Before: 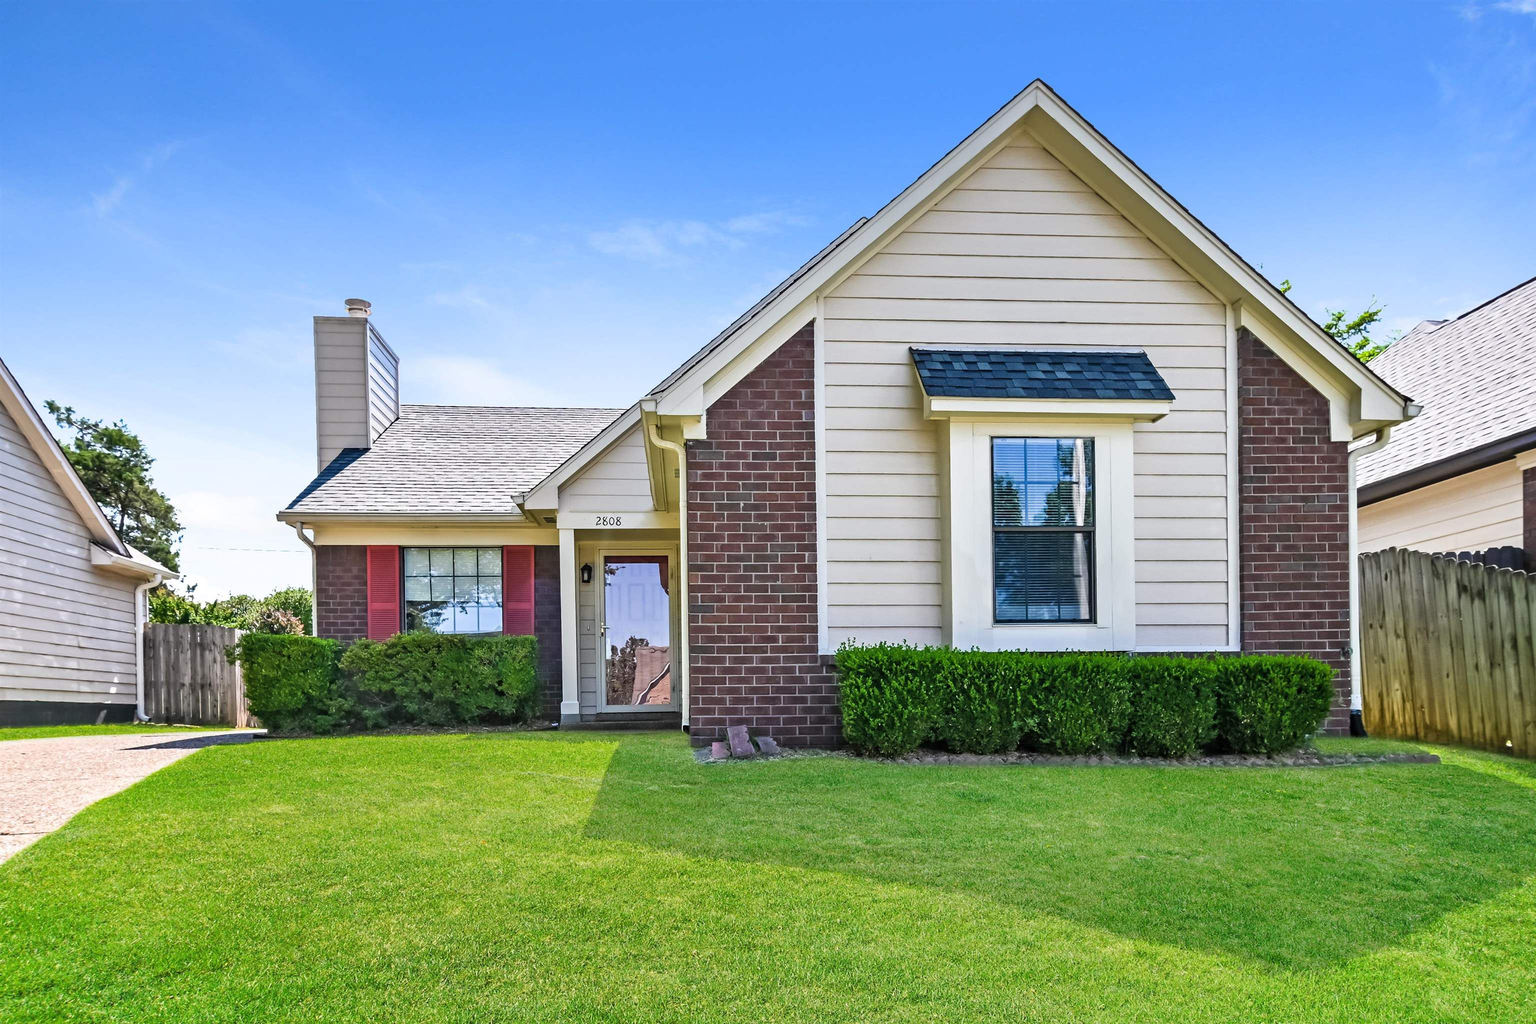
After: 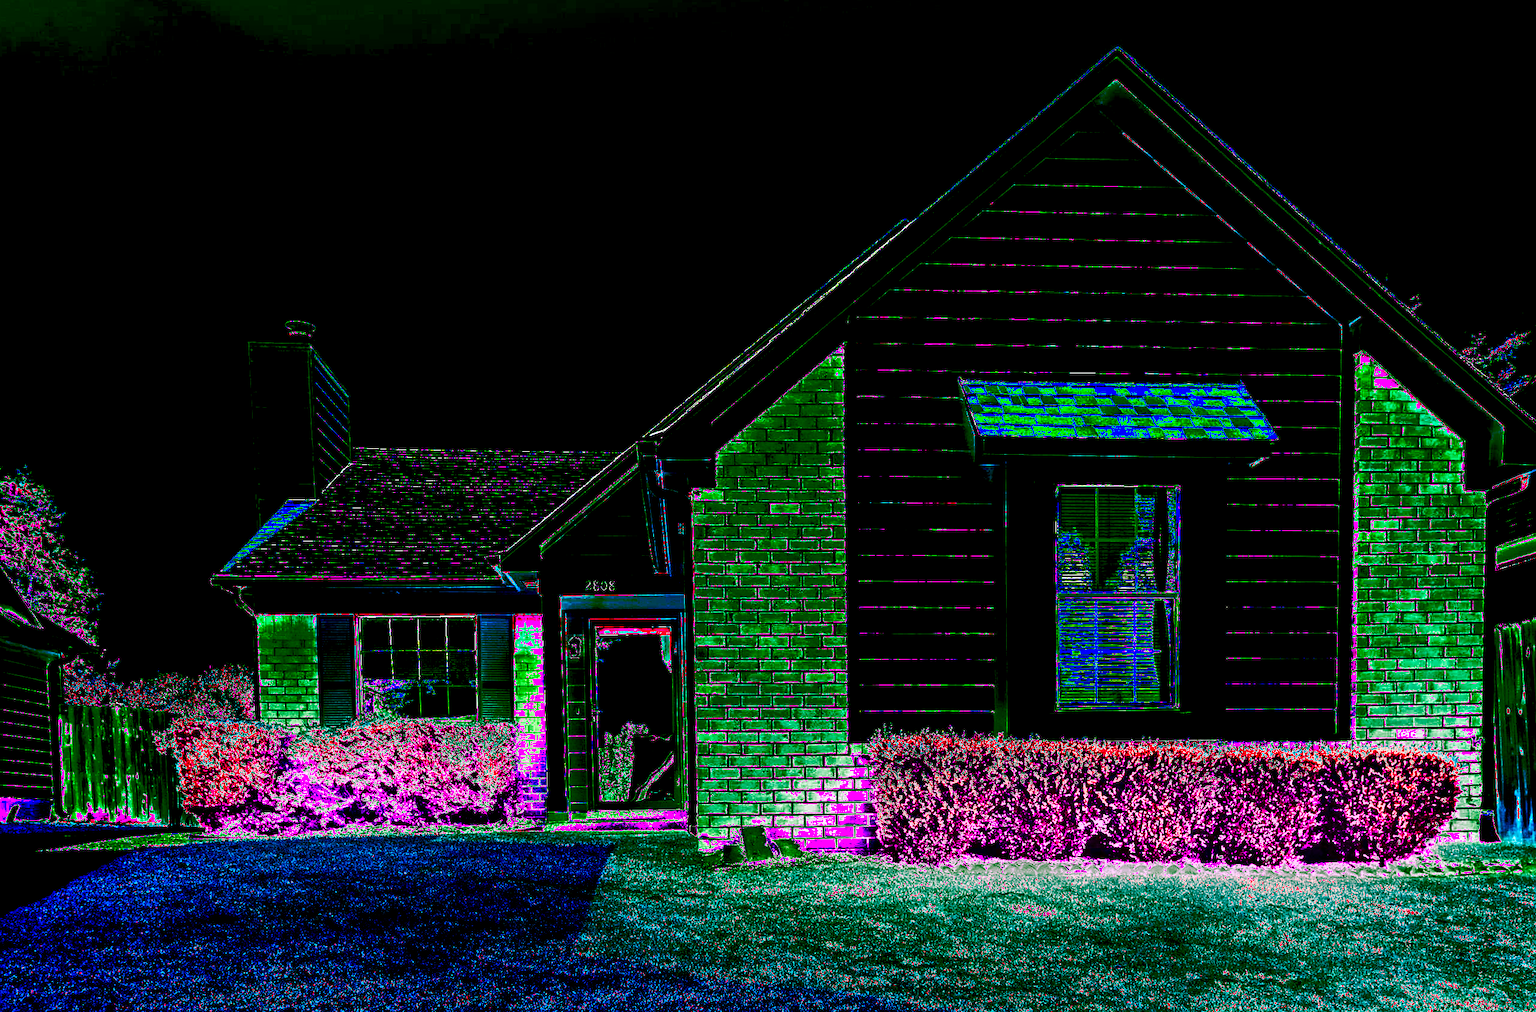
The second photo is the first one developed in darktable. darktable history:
shadows and highlights: shadows 43.71, white point adjustment -1.46, soften with gaussian
sharpen: on, module defaults
crop and rotate: left 7.196%, top 4.574%, right 10.605%, bottom 13.178%
velvia: strength 27%
rotate and perspective: lens shift (vertical) 0.048, lens shift (horizontal) -0.024, automatic cropping off
white balance: red 8, blue 8
tone equalizer: on, module defaults
